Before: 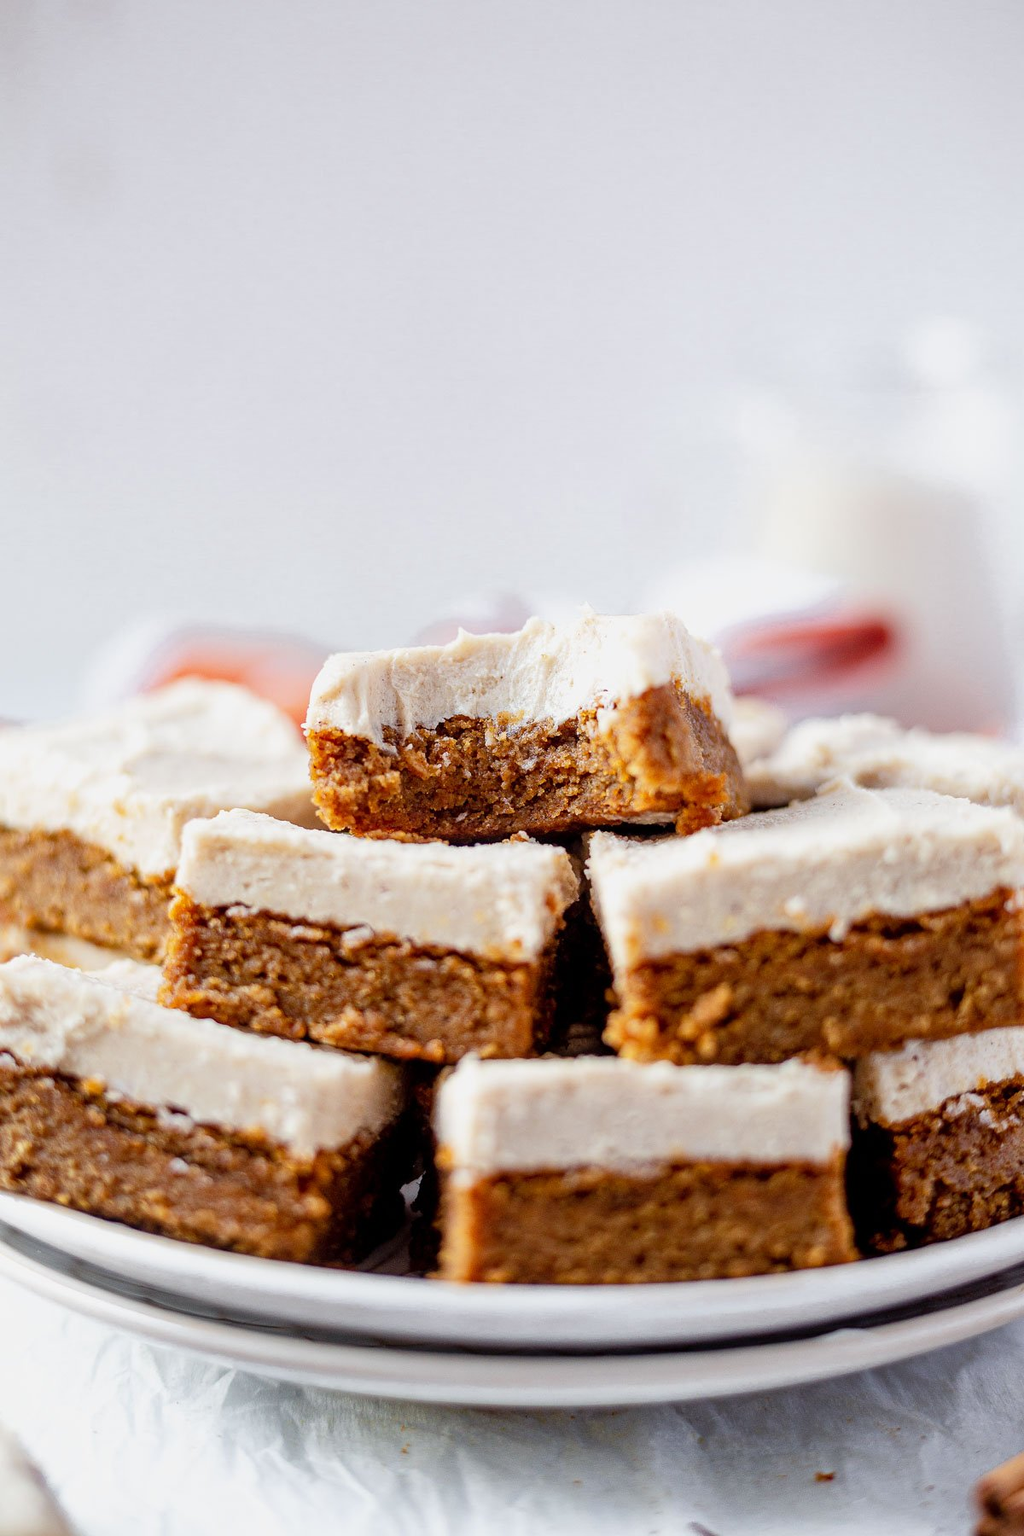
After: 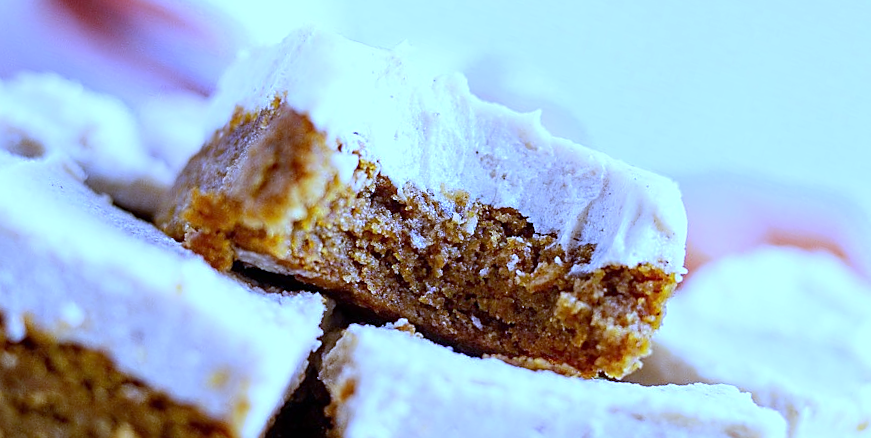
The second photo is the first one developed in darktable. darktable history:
white balance: red 0.766, blue 1.537
crop and rotate: angle 16.12°, top 30.835%, bottom 35.653%
exposure: exposure 0.207 EV, compensate highlight preservation false
sharpen: radius 1.864, amount 0.398, threshold 1.271
